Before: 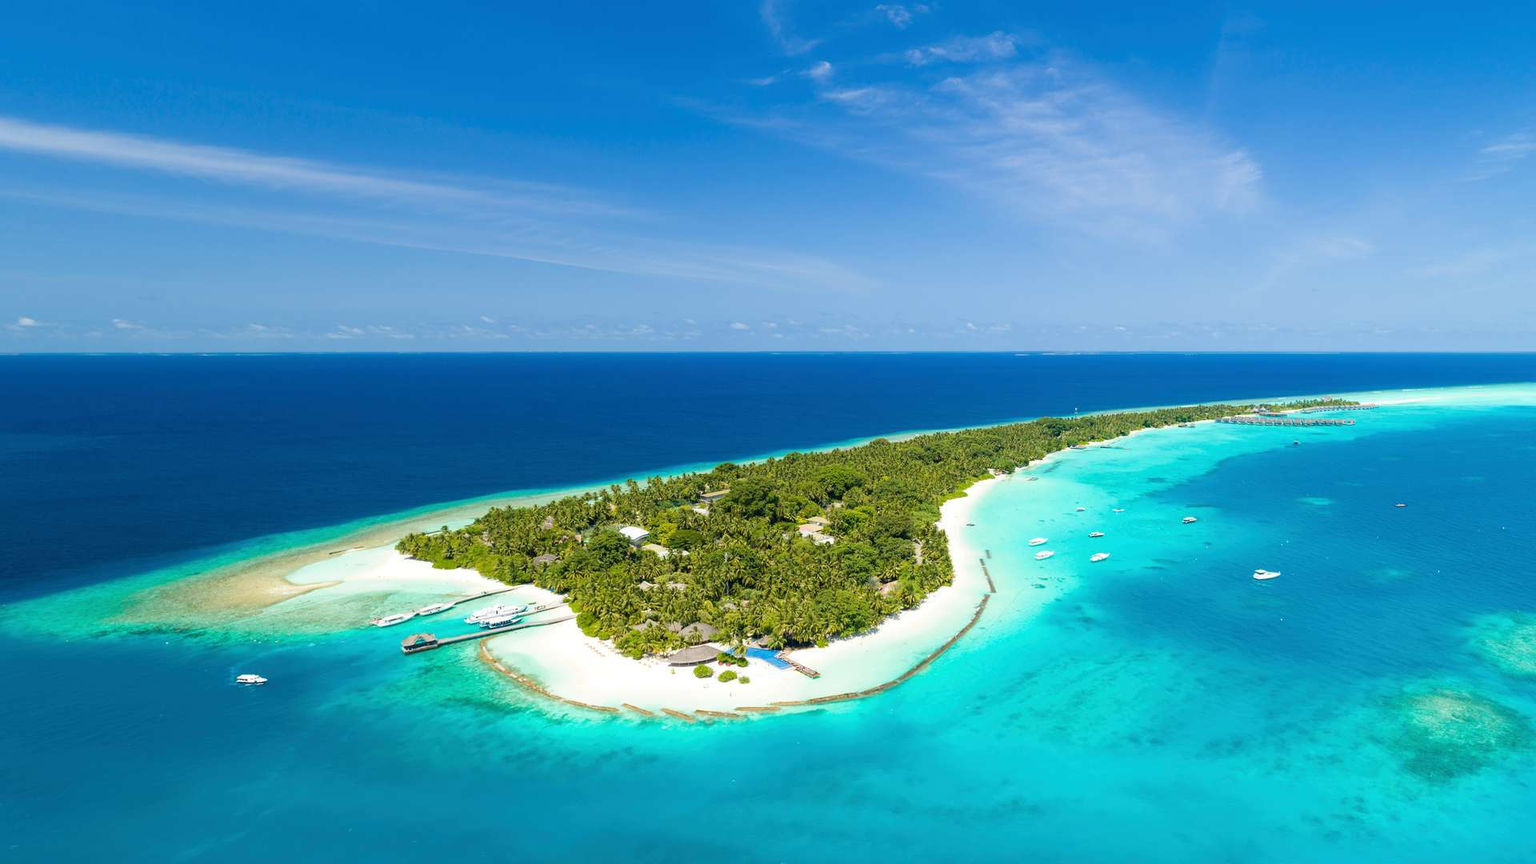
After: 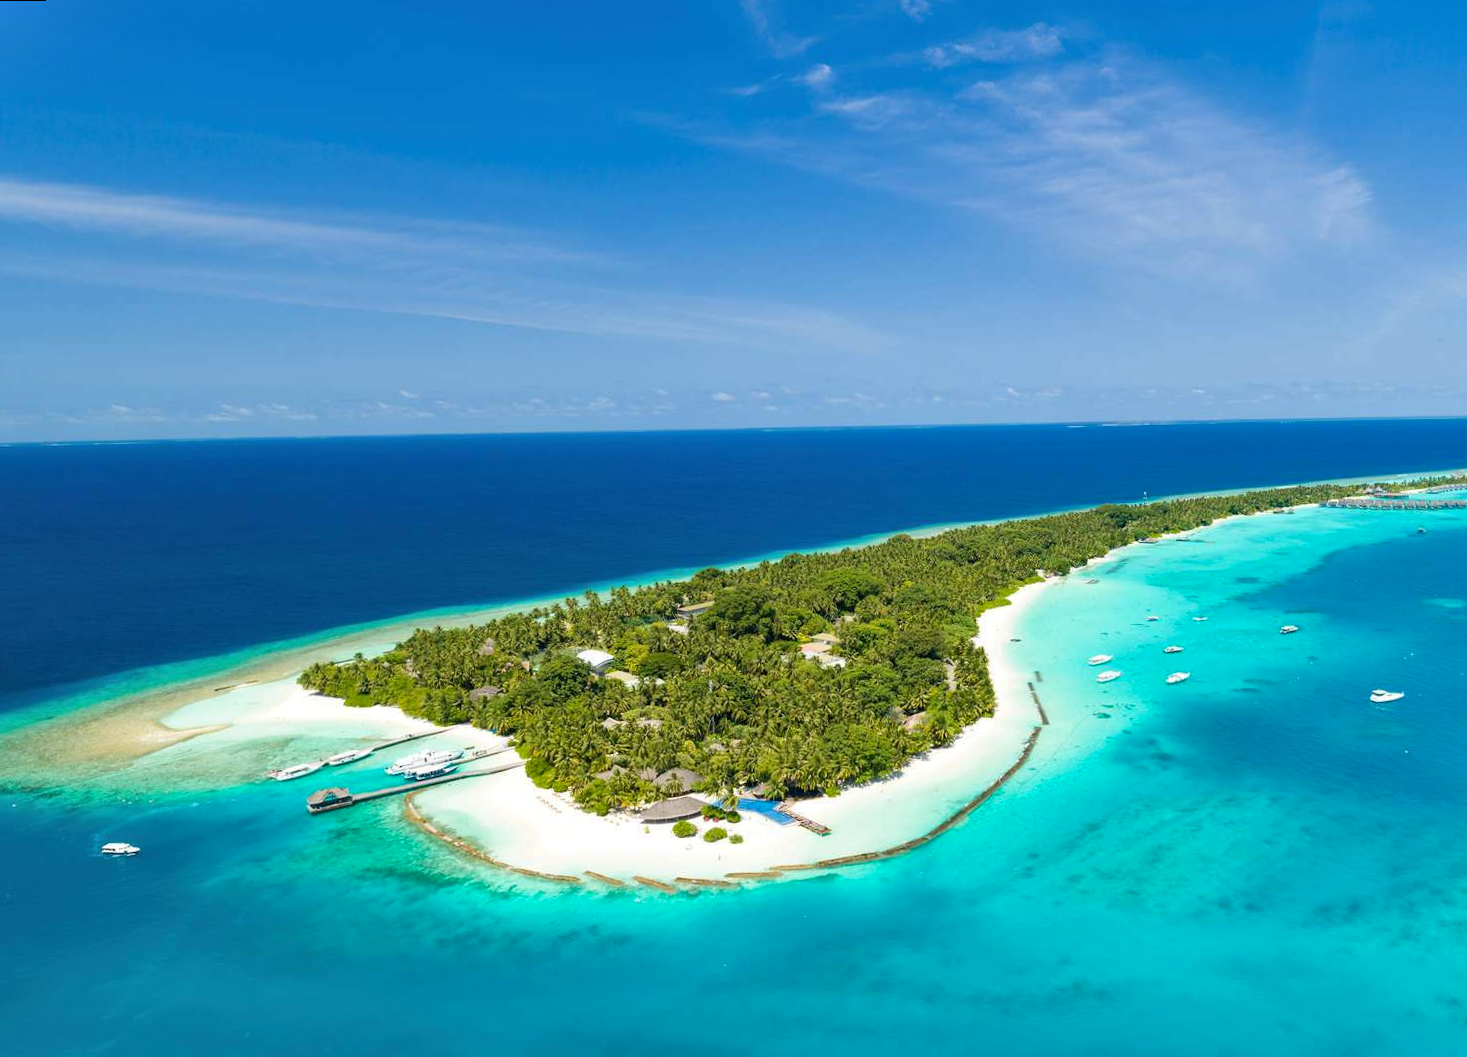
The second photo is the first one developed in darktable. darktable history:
shadows and highlights: soften with gaussian
crop: left 9.88%, right 12.664%
rotate and perspective: rotation -1°, crop left 0.011, crop right 0.989, crop top 0.025, crop bottom 0.975
